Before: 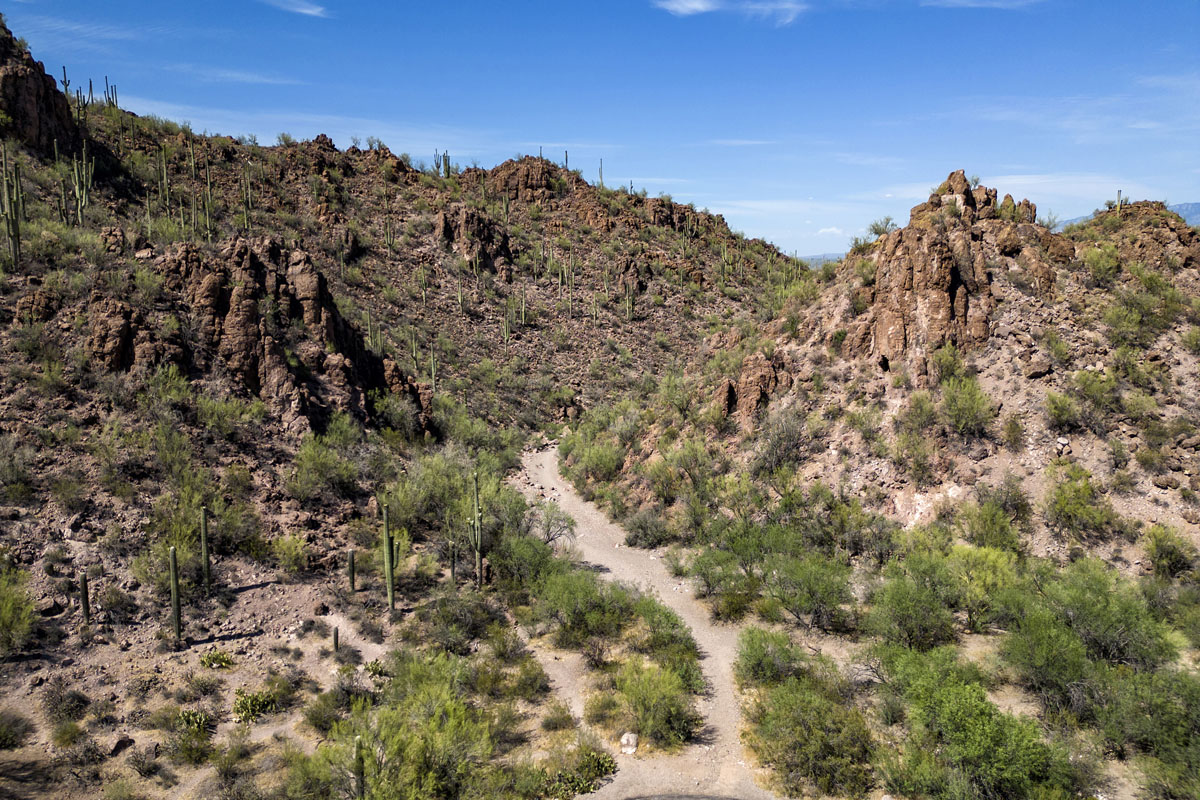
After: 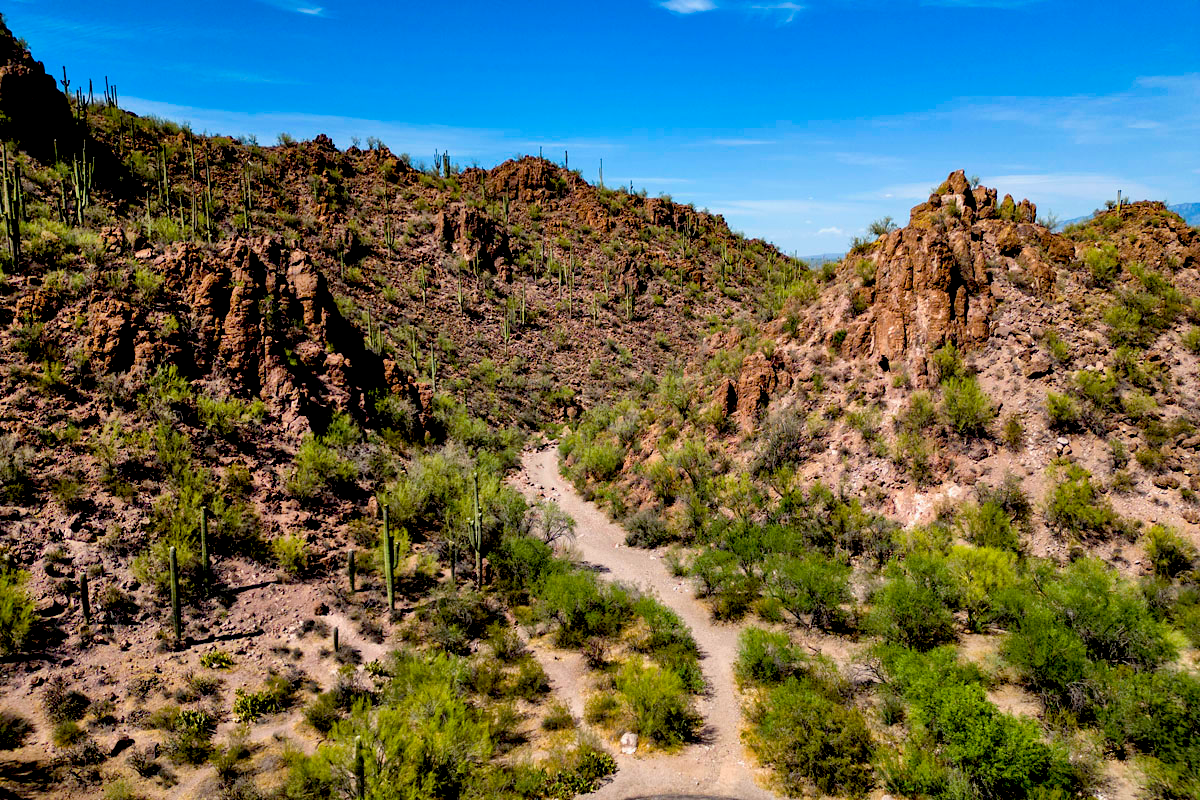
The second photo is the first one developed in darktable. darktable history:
shadows and highlights: low approximation 0.01, soften with gaussian
color balance rgb: linear chroma grading › global chroma 8.33%, perceptual saturation grading › global saturation 18.52%, global vibrance 7.87%
exposure: black level correction 0.029, exposure -0.073 EV, compensate highlight preservation false
